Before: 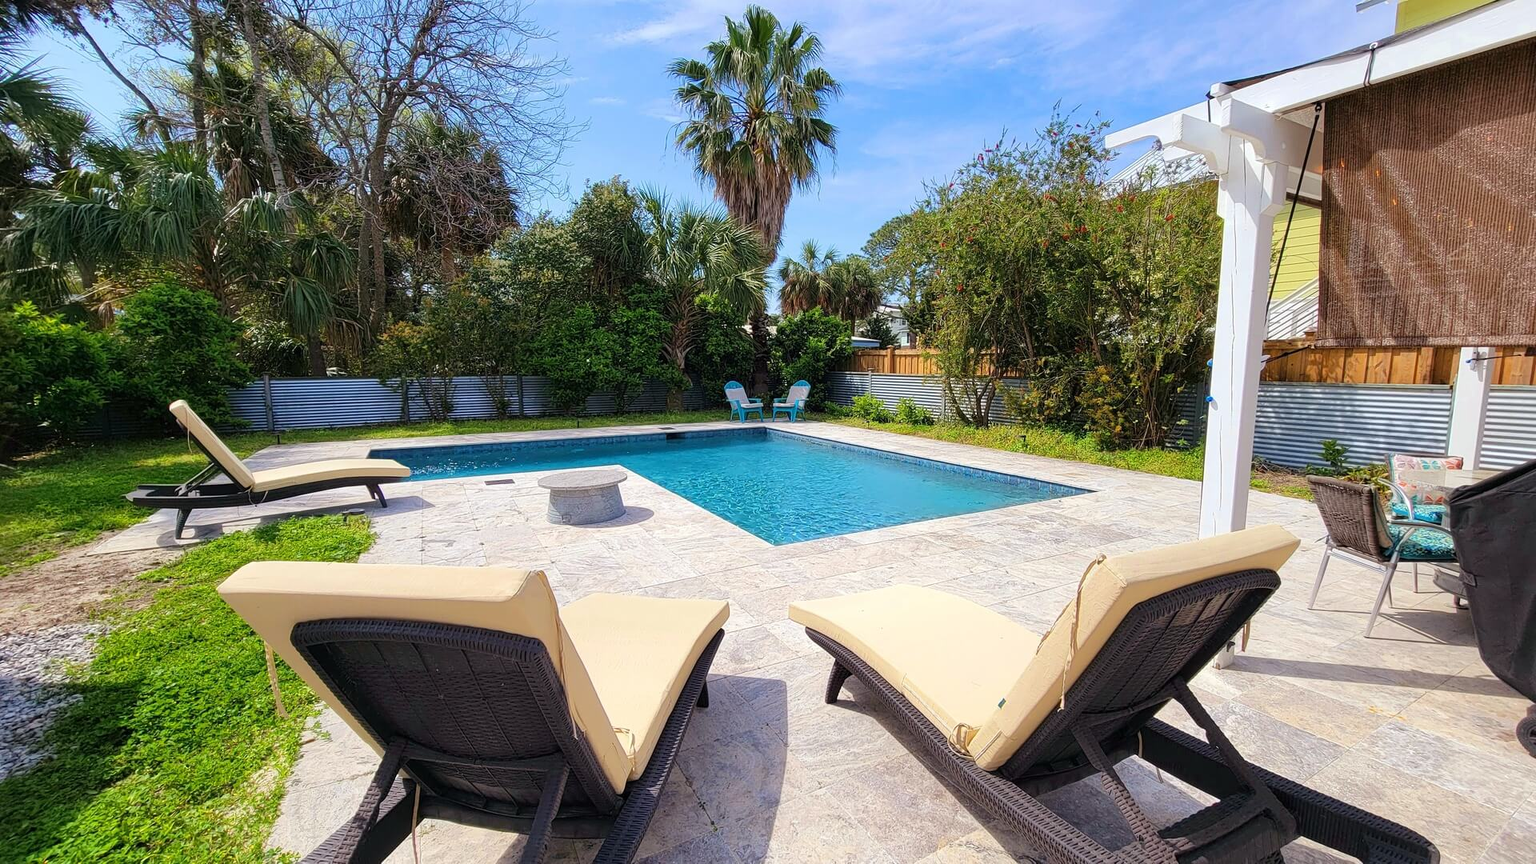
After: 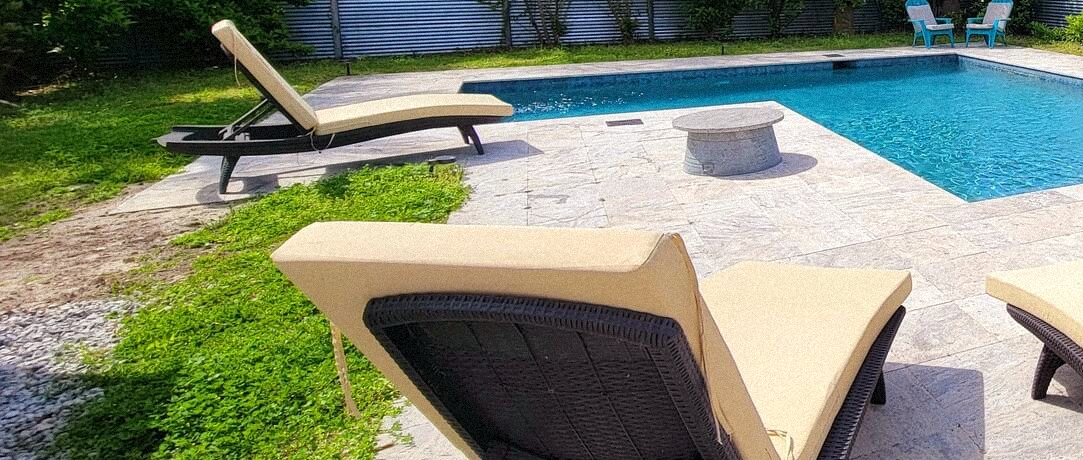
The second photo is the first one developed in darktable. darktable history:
crop: top 44.483%, right 43.593%, bottom 12.892%
grain: mid-tones bias 0%
